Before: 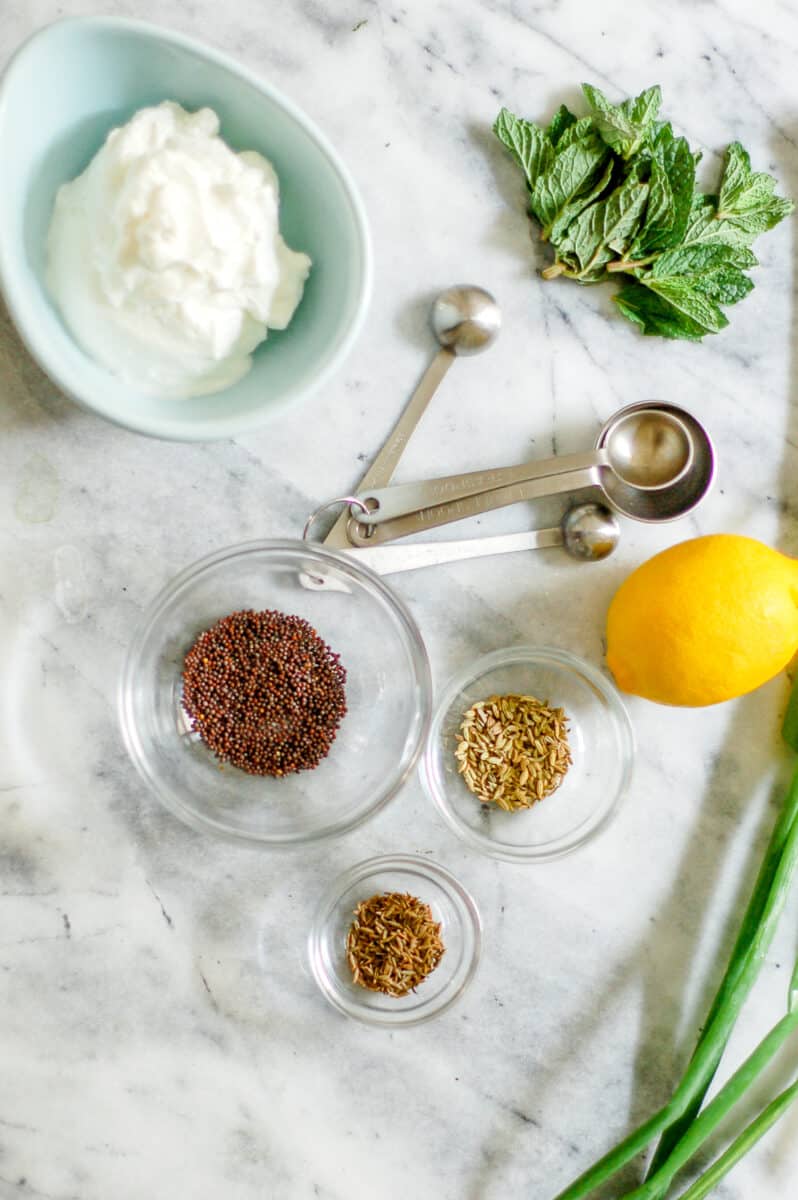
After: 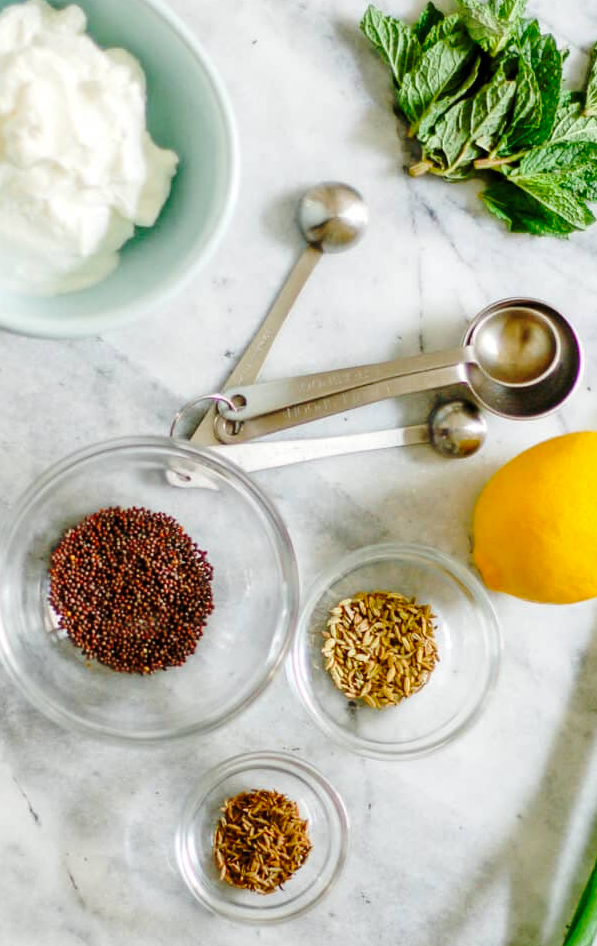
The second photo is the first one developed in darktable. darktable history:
base curve: curves: ch0 [(0, 0) (0.073, 0.04) (0.157, 0.139) (0.492, 0.492) (0.758, 0.758) (1, 1)], preserve colors none
crop: left 16.786%, top 8.62%, right 8.345%, bottom 12.466%
